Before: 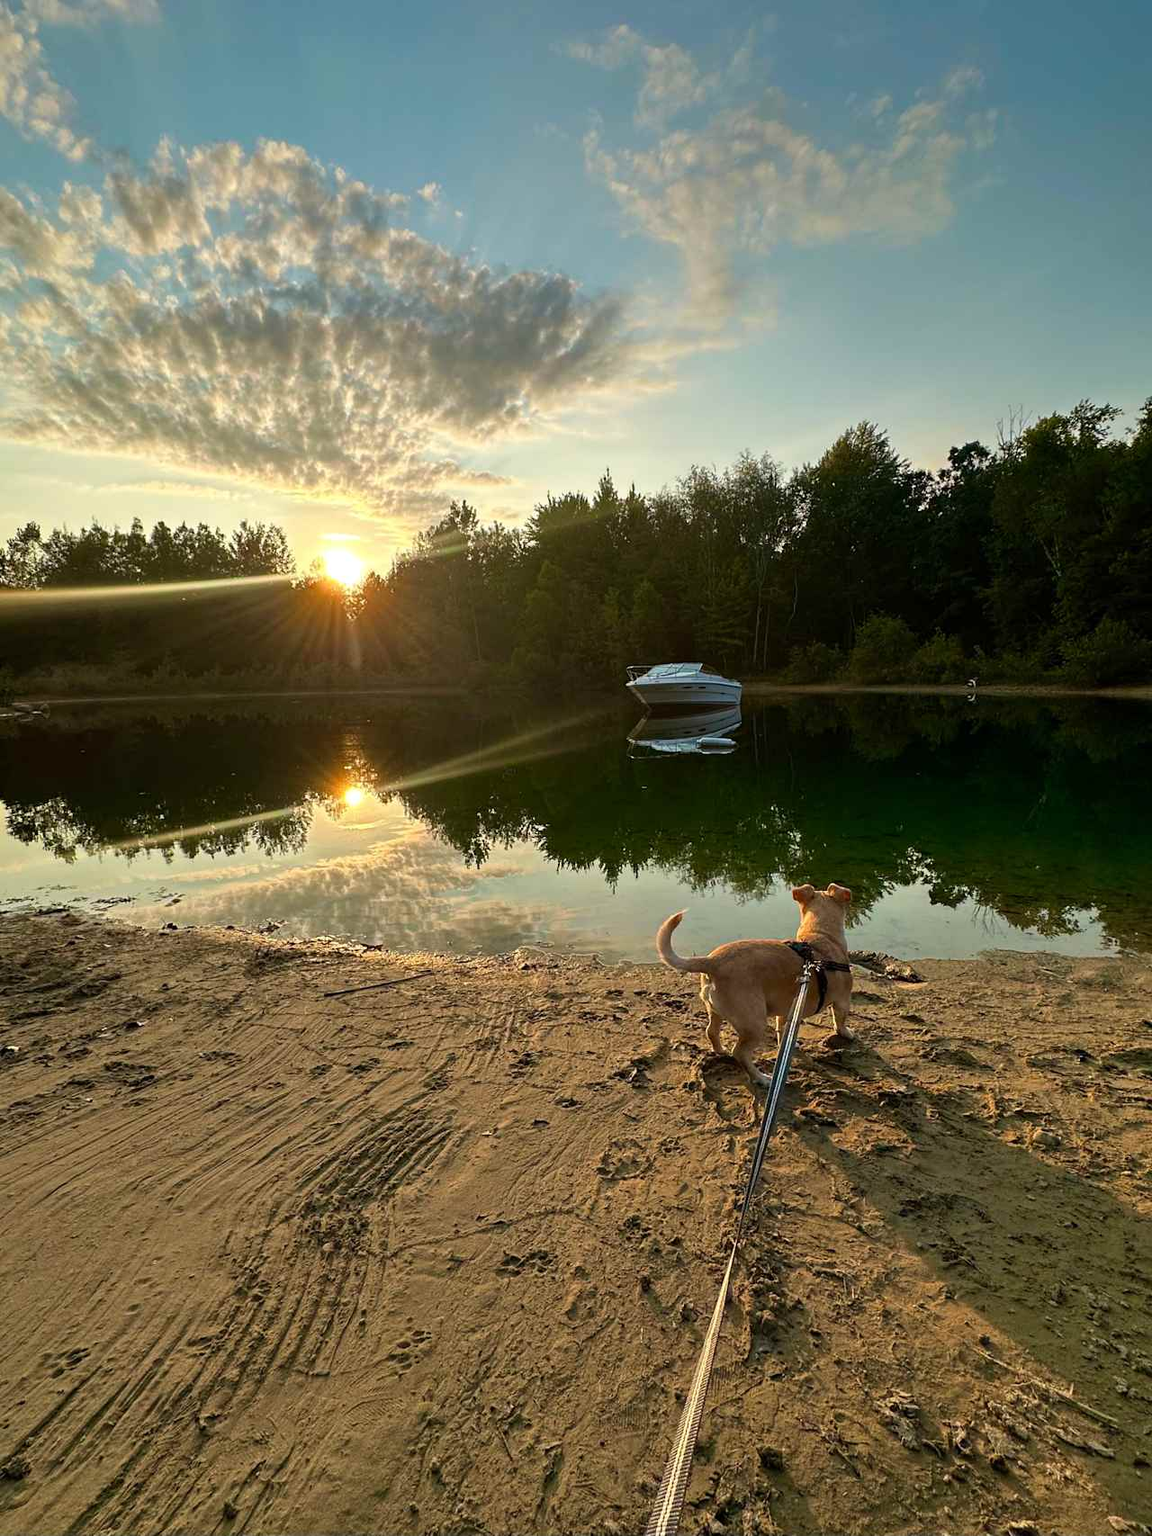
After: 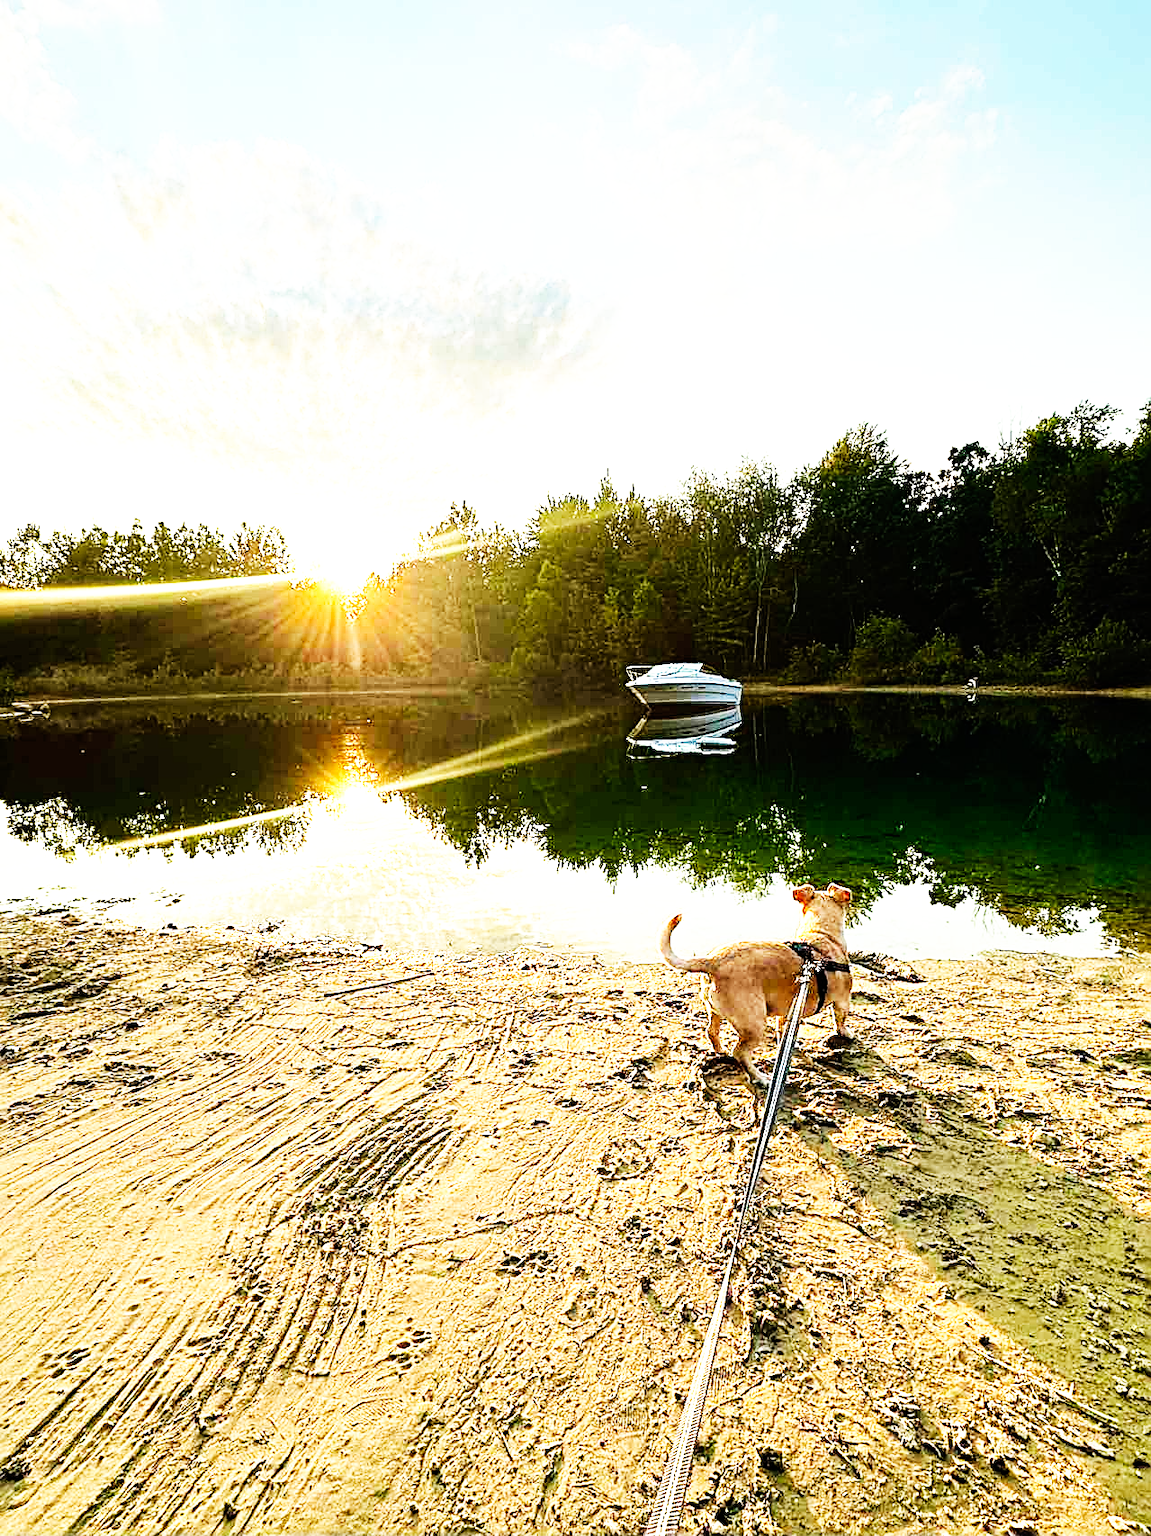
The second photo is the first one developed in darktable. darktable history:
exposure: exposure 0.777 EV, compensate highlight preservation false
sharpen: radius 2.826, amount 0.709
base curve: curves: ch0 [(0, 0) (0.007, 0.004) (0.027, 0.03) (0.046, 0.07) (0.207, 0.54) (0.442, 0.872) (0.673, 0.972) (1, 1)], preserve colors none
tone equalizer: -8 EV -0.736 EV, -7 EV -0.736 EV, -6 EV -0.563 EV, -5 EV -0.4 EV, -3 EV 0.365 EV, -2 EV 0.6 EV, -1 EV 0.692 EV, +0 EV 0.76 EV
